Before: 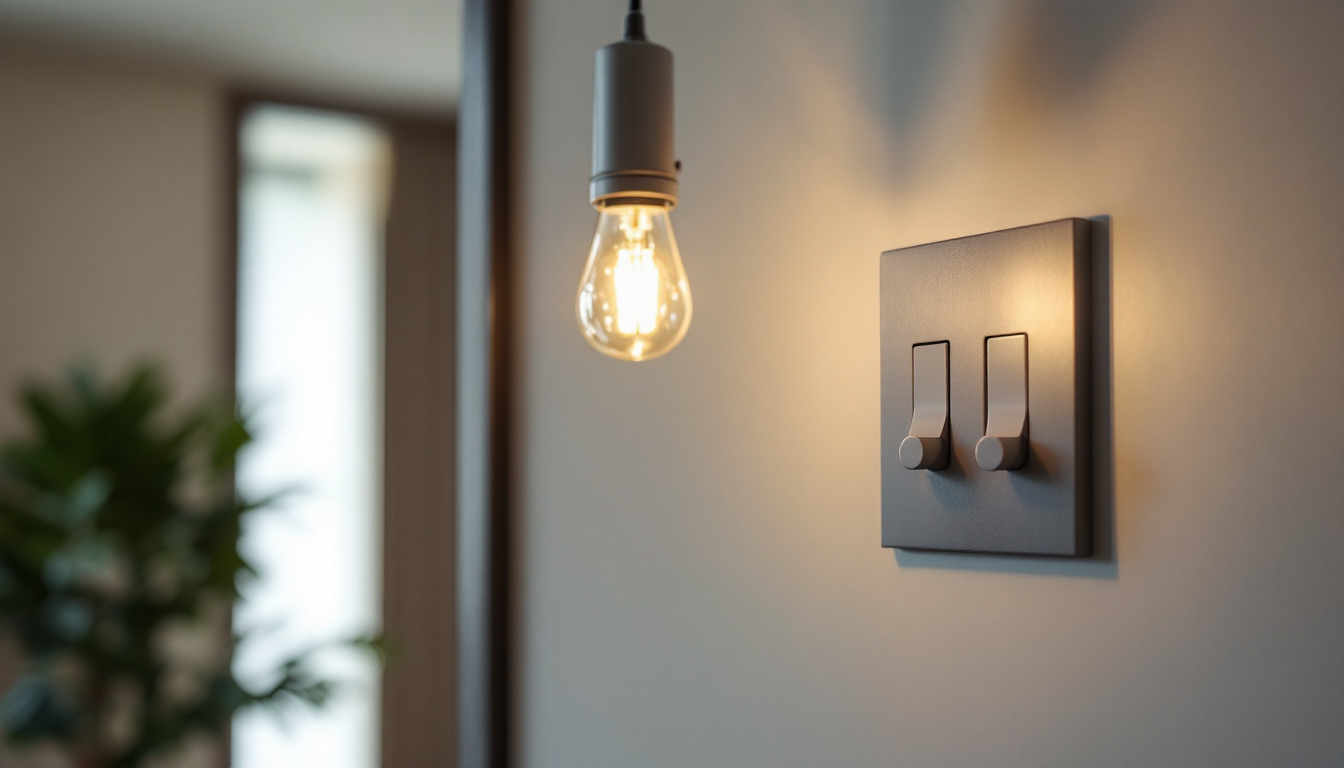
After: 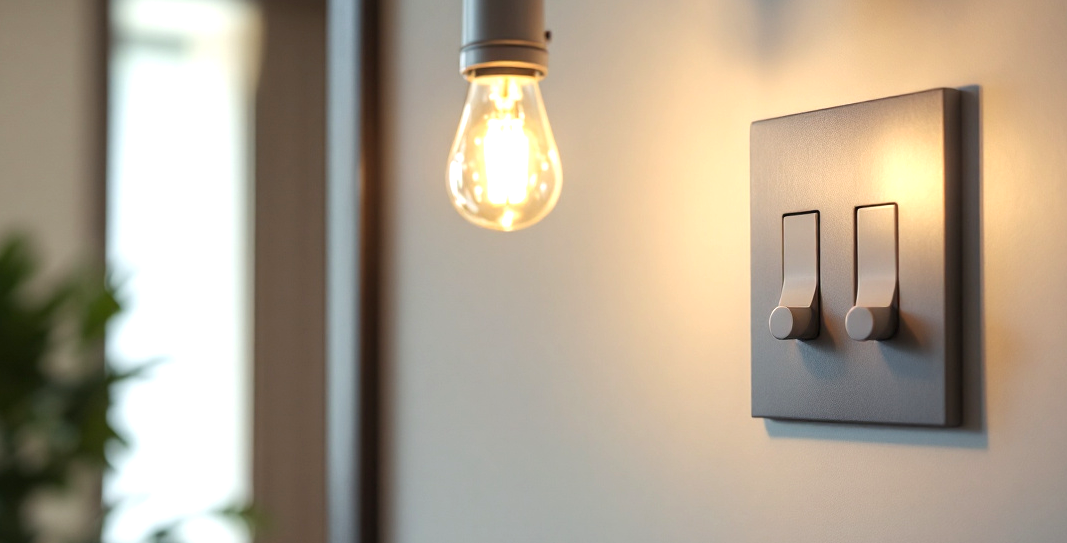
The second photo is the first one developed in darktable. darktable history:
crop: left 9.712%, top 16.928%, right 10.845%, bottom 12.332%
exposure: exposure 0.6 EV, compensate highlight preservation false
